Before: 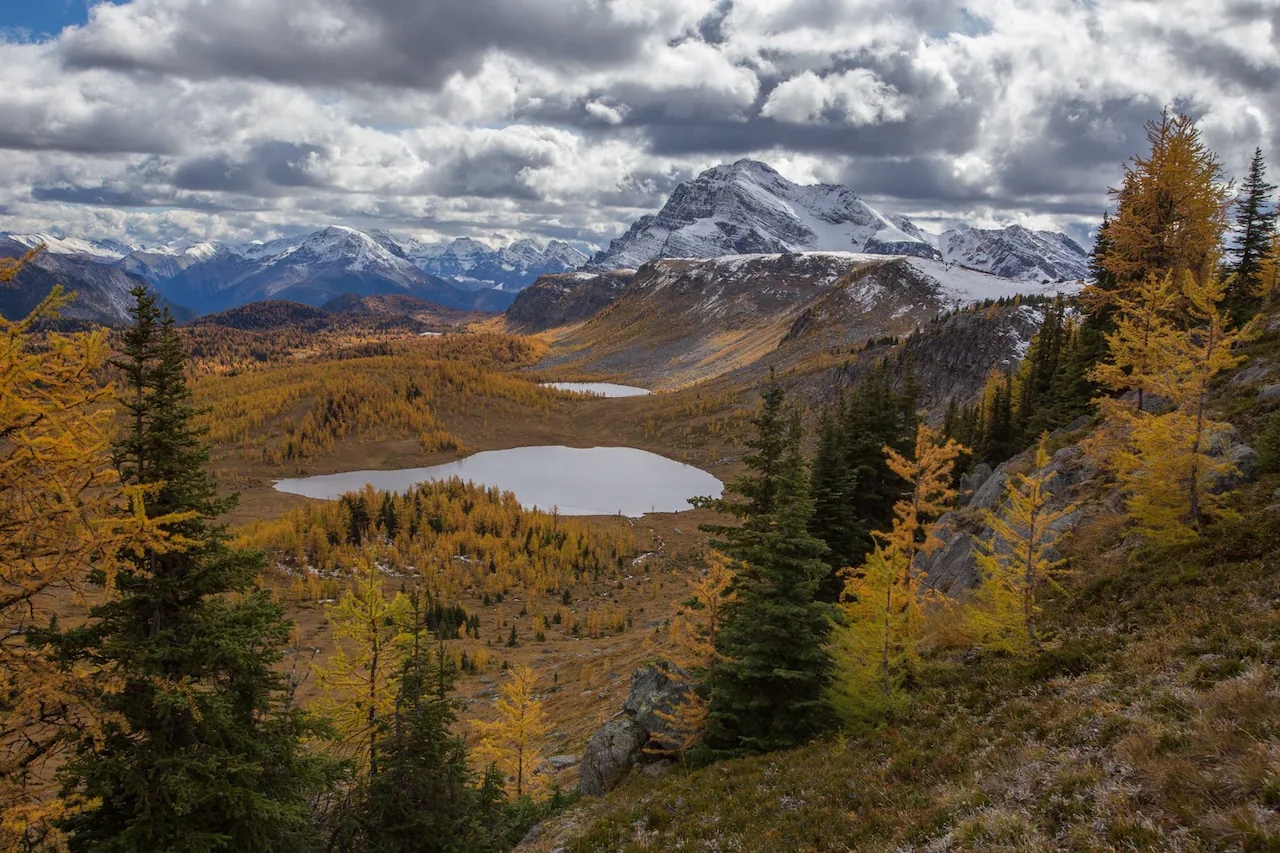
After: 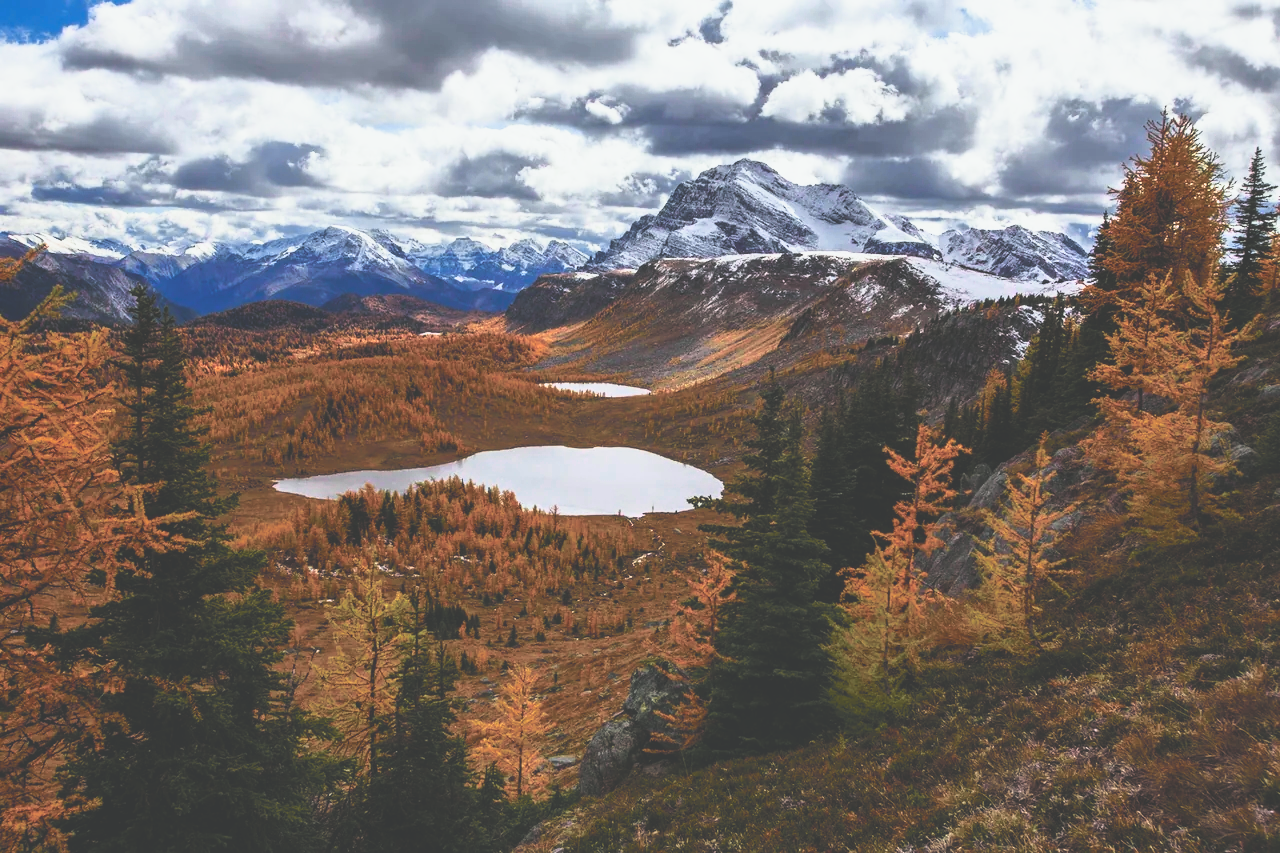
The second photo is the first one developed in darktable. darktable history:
base curve: curves: ch0 [(0, 0.036) (0.007, 0.037) (0.604, 0.887) (1, 1)], preserve colors none
color zones: curves: ch0 [(0, 0.5) (0.143, 0.5) (0.286, 0.5) (0.429, 0.495) (0.571, 0.437) (0.714, 0.44) (0.857, 0.496) (1, 0.5)]
tone curve: curves: ch0 [(0, 0) (0.105, 0.068) (0.181, 0.185) (0.28, 0.291) (0.384, 0.404) (0.485, 0.531) (0.638, 0.681) (0.795, 0.879) (1, 0.977)]; ch1 [(0, 0) (0.161, 0.092) (0.35, 0.33) (0.379, 0.401) (0.456, 0.469) (0.504, 0.5) (0.512, 0.514) (0.58, 0.597) (0.635, 0.646) (1, 1)]; ch2 [(0, 0) (0.371, 0.362) (0.437, 0.437) (0.5, 0.5) (0.53, 0.523) (0.56, 0.58) (0.622, 0.606) (1, 1)], color space Lab, independent channels, preserve colors none
